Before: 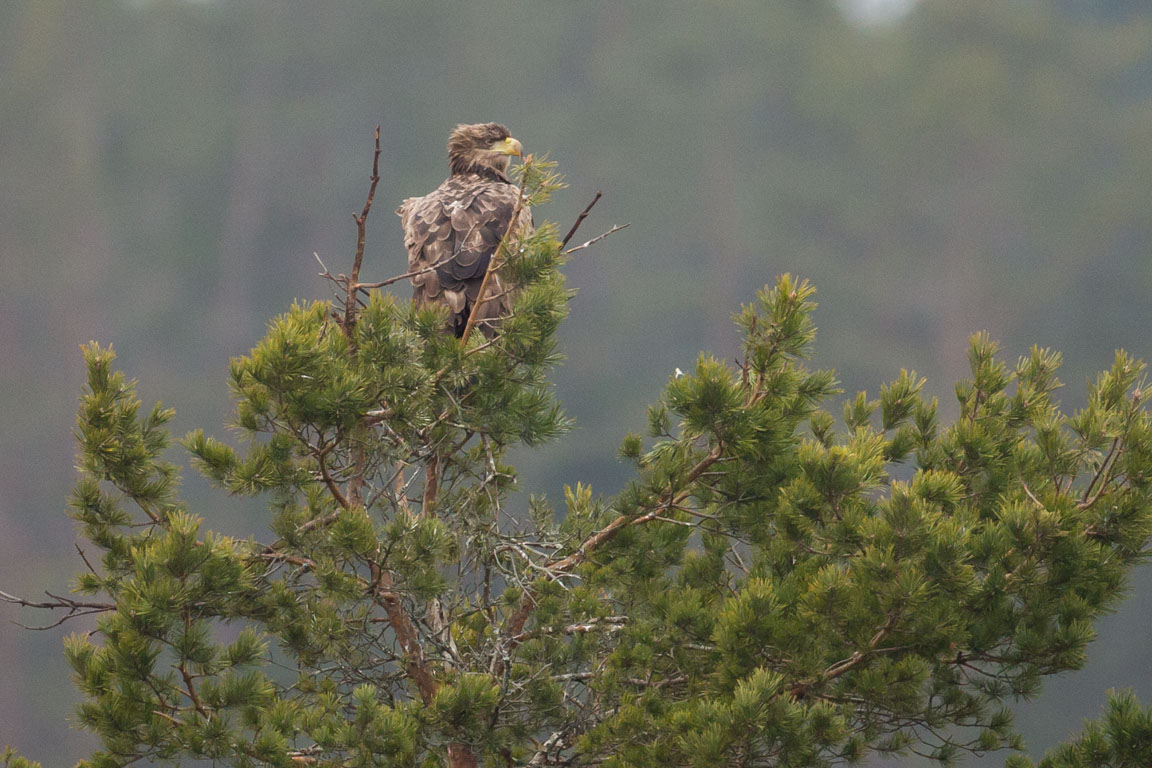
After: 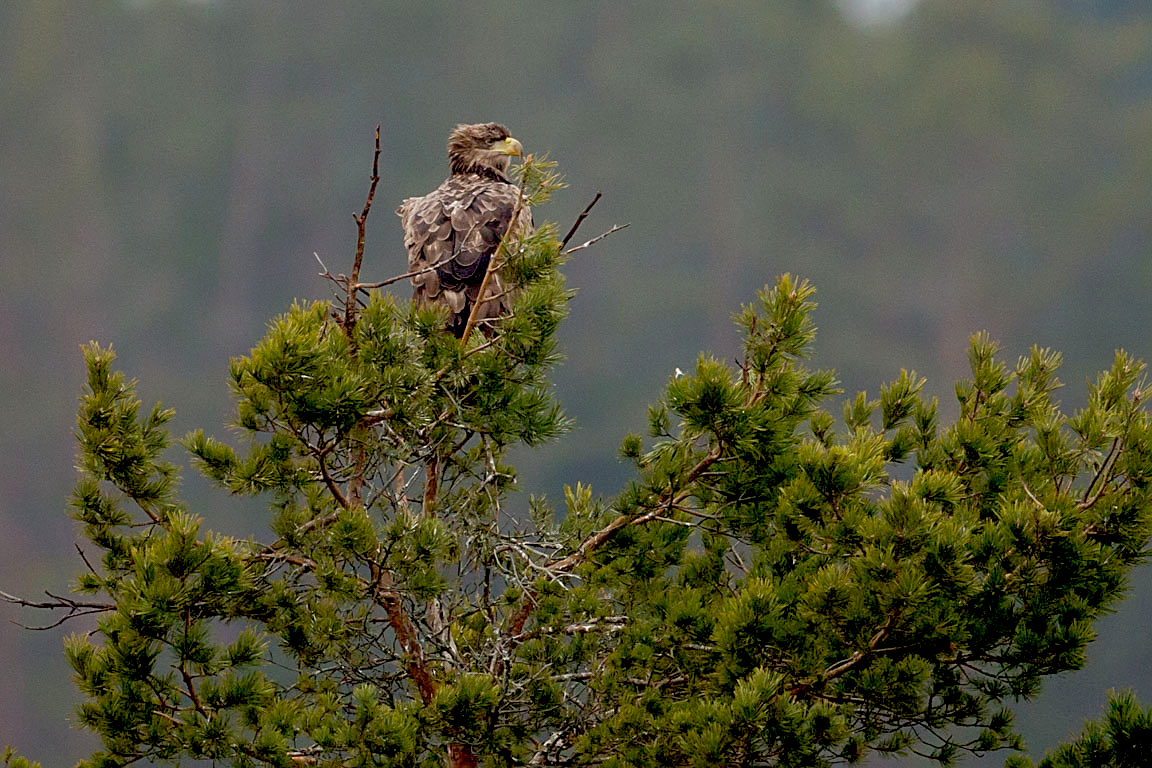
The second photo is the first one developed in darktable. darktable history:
exposure: black level correction 0.046, exposure -0.228 EV, compensate highlight preservation false
sharpen: on, module defaults
tone equalizer: on, module defaults
rgb curve: curves: ch0 [(0, 0) (0.053, 0.068) (0.122, 0.128) (1, 1)]
